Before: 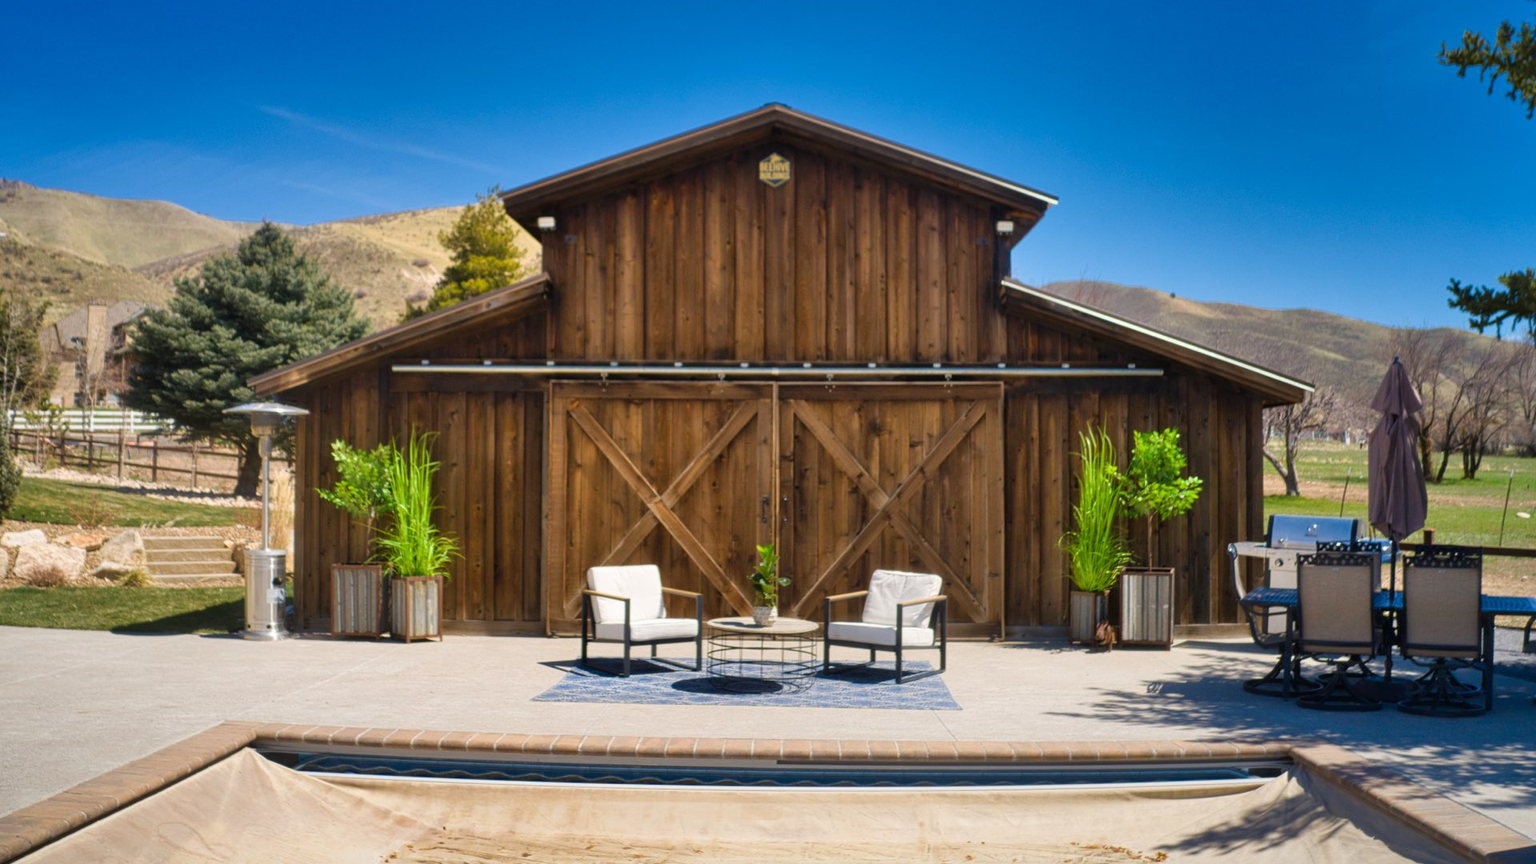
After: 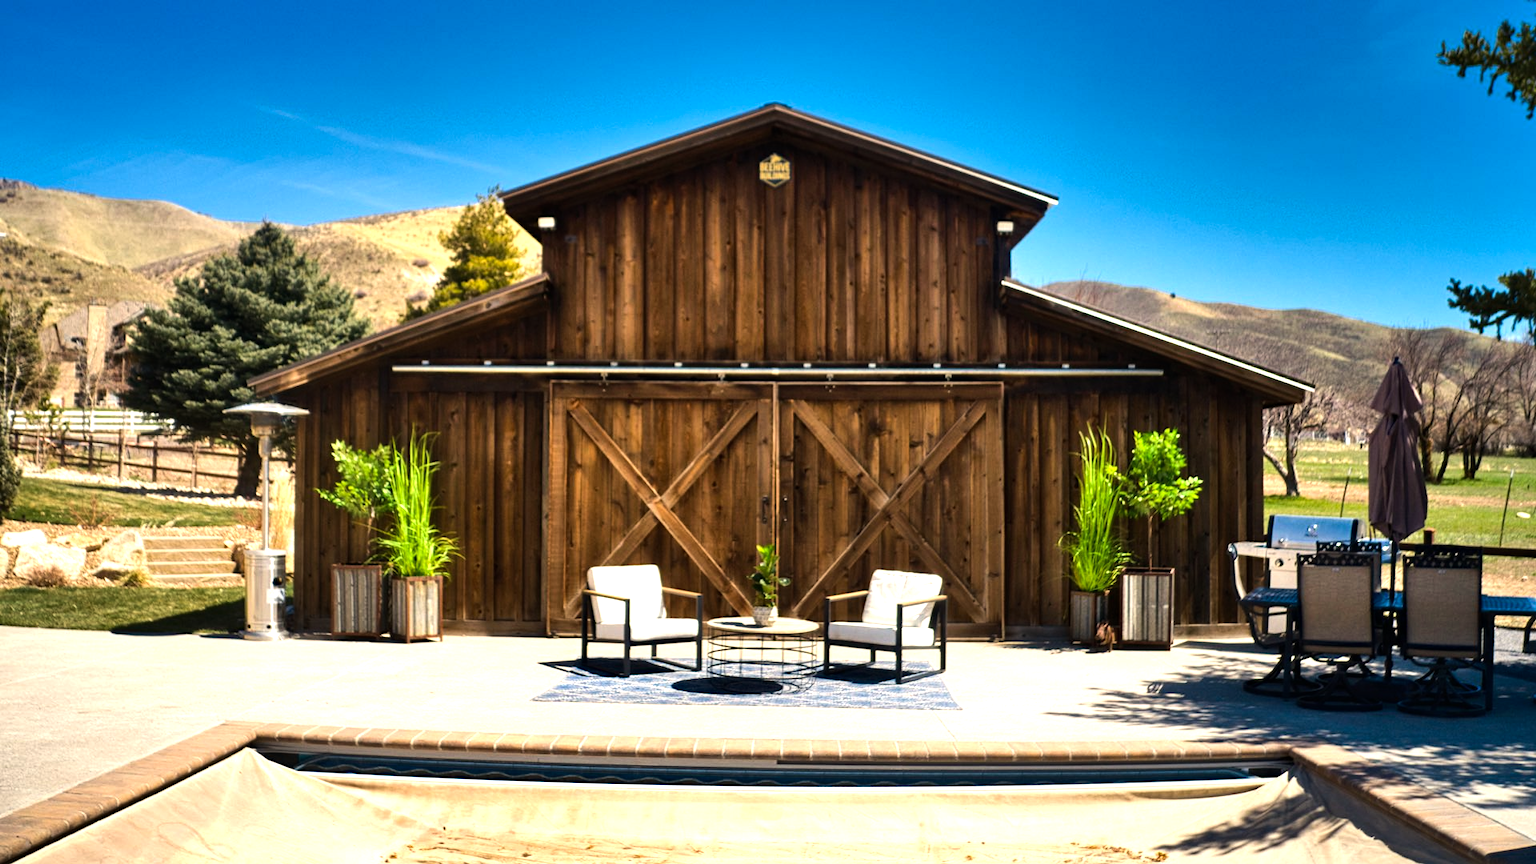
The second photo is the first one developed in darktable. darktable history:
white balance: red 1.045, blue 0.932
haze removal: compatibility mode true, adaptive false
tone equalizer: -8 EV -1.08 EV, -7 EV -1.01 EV, -6 EV -0.867 EV, -5 EV -0.578 EV, -3 EV 0.578 EV, -2 EV 0.867 EV, -1 EV 1.01 EV, +0 EV 1.08 EV, edges refinement/feathering 500, mask exposure compensation -1.57 EV, preserve details no
